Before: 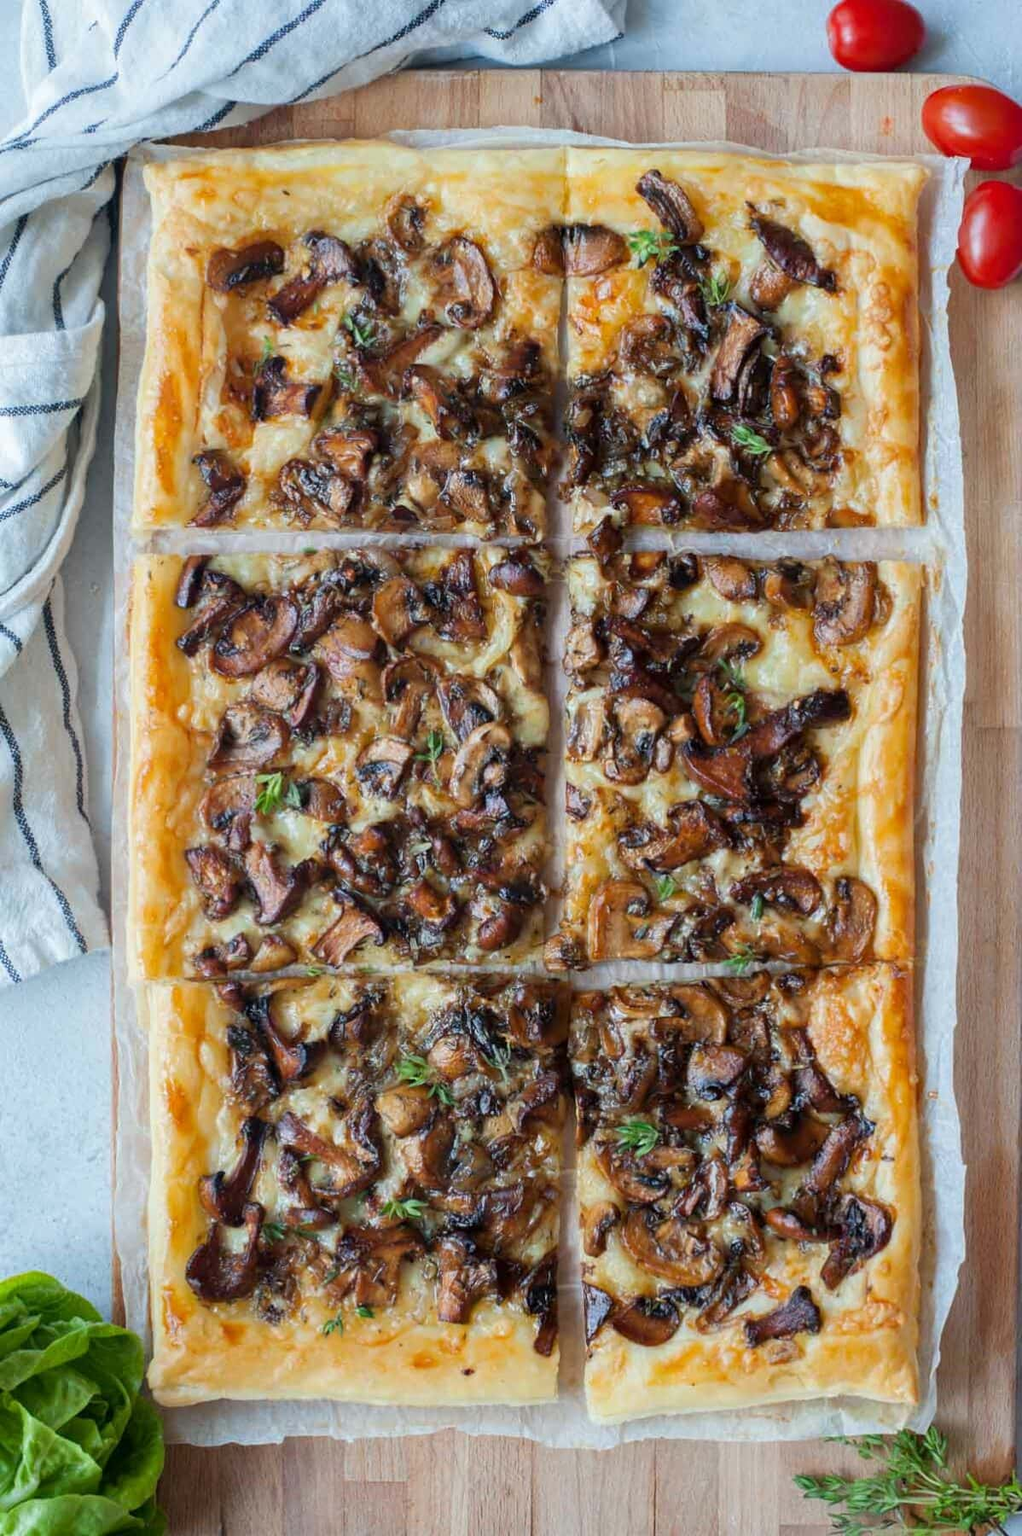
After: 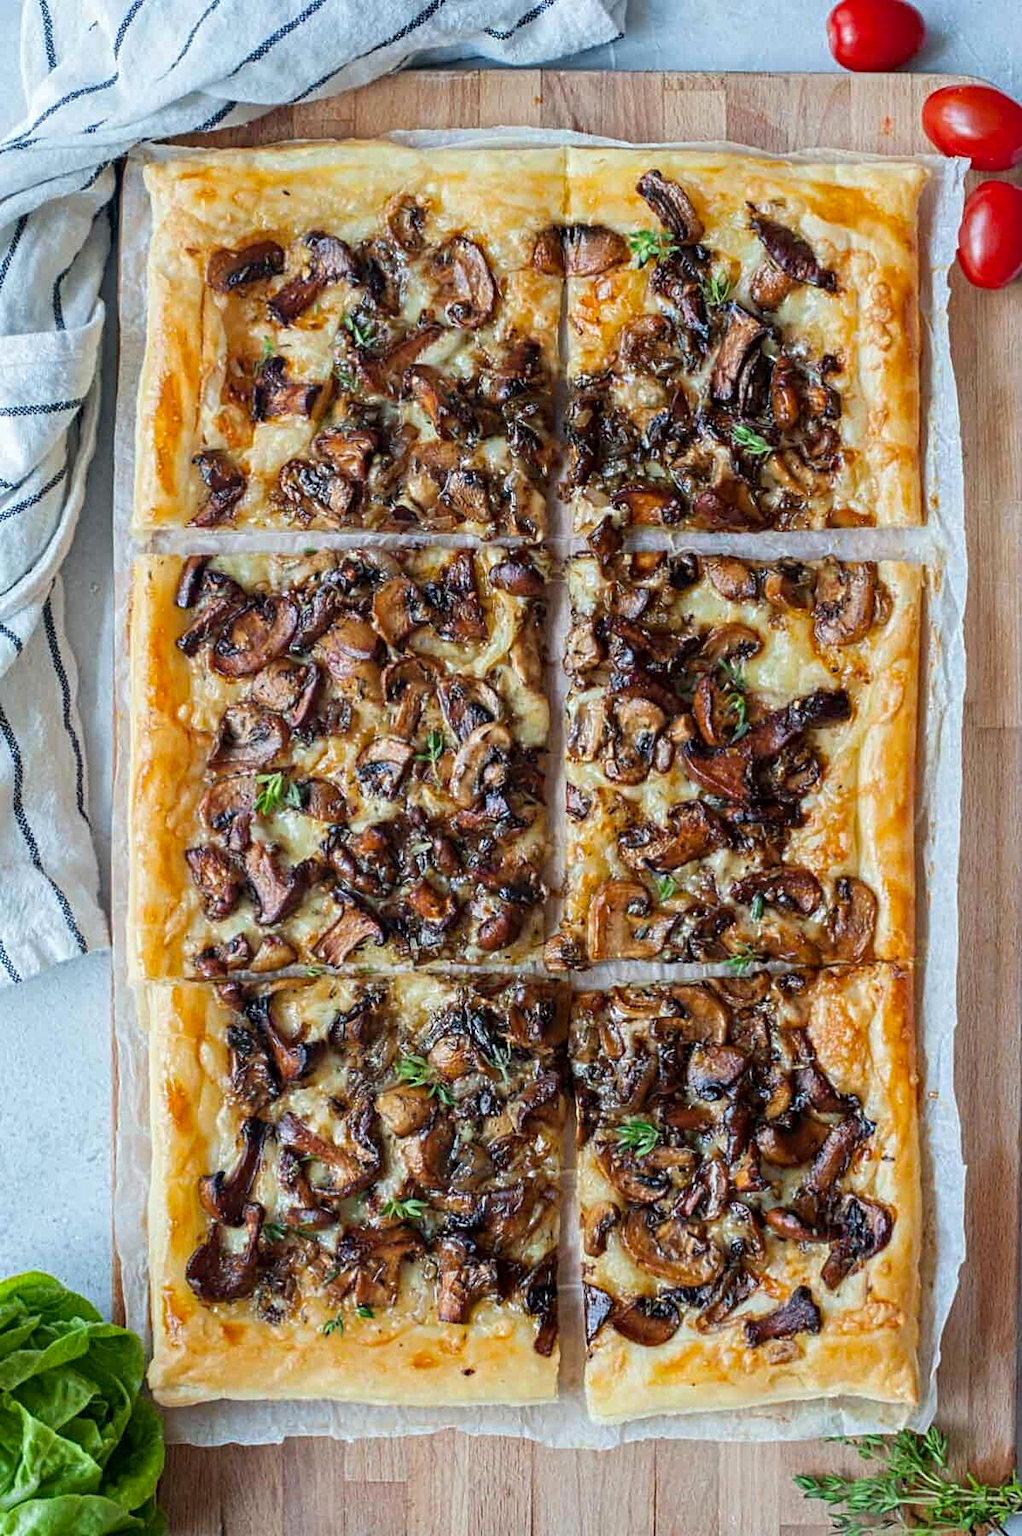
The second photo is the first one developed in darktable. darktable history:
contrast brightness saturation: contrast 0.04, saturation 0.07
contrast equalizer: y [[0.5, 0.5, 0.5, 0.539, 0.64, 0.611], [0.5 ×6], [0.5 ×6], [0 ×6], [0 ×6]]
